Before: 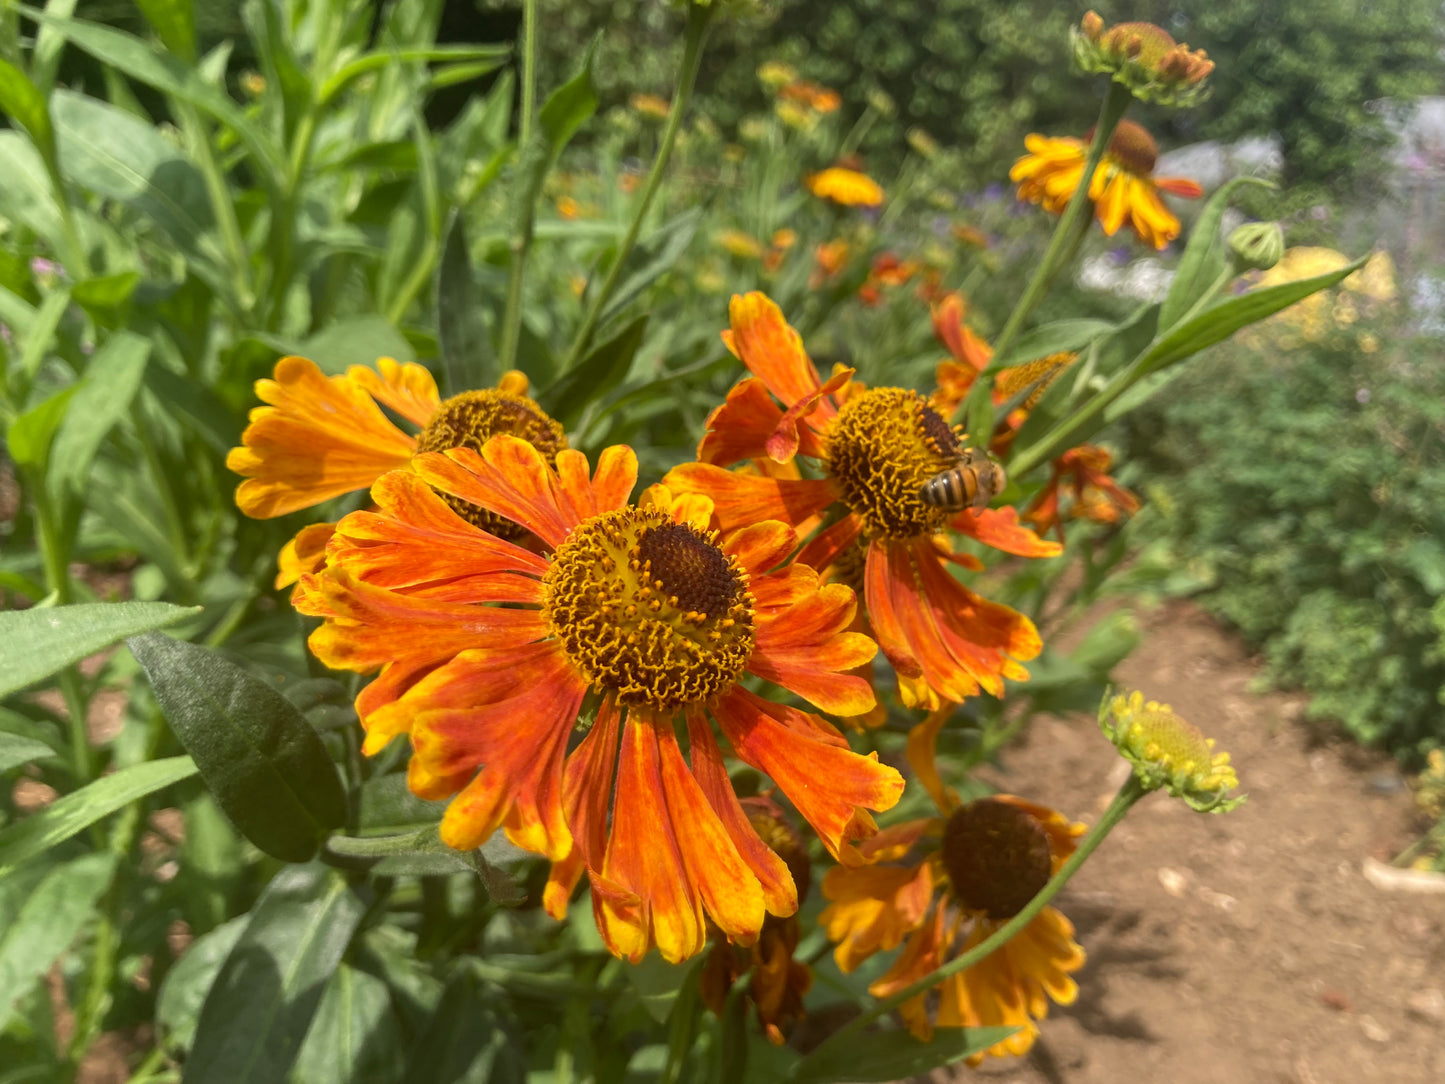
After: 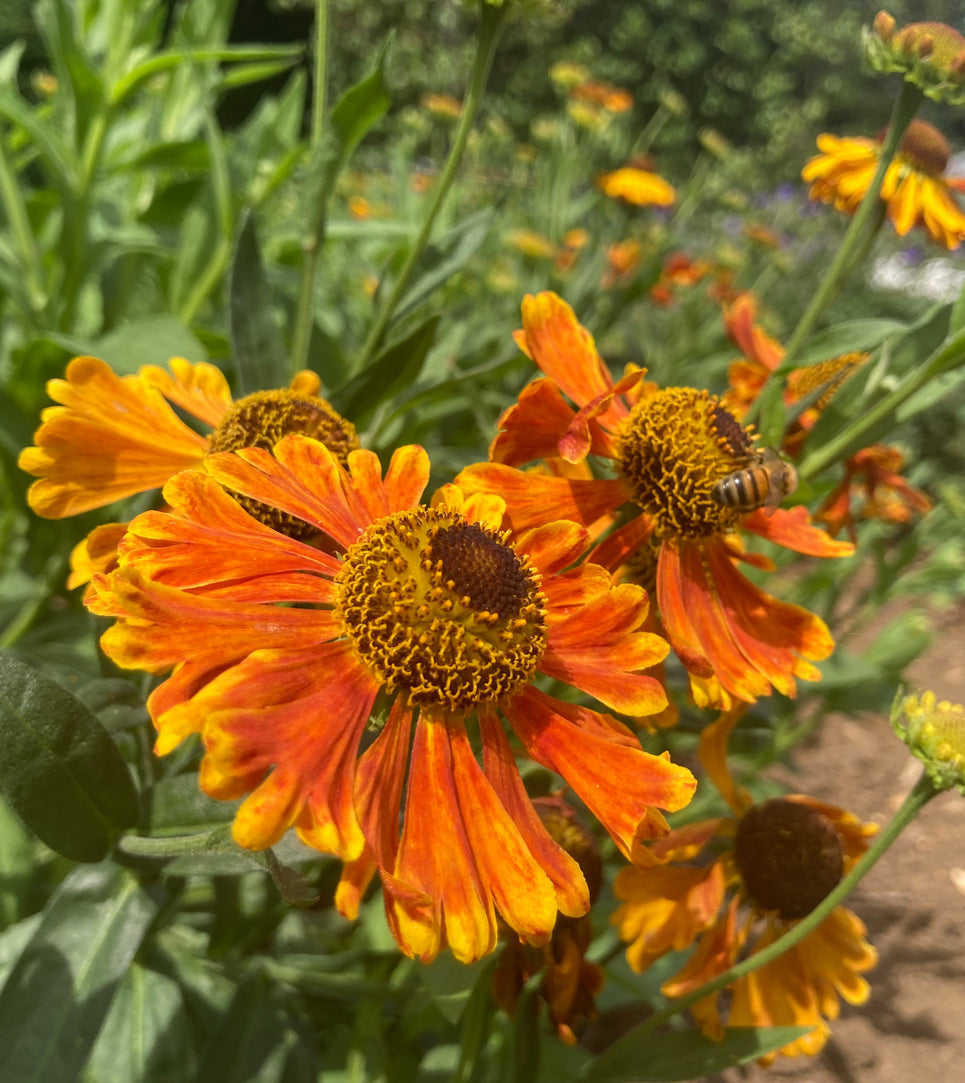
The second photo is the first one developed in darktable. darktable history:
crop and rotate: left 14.411%, right 18.764%
